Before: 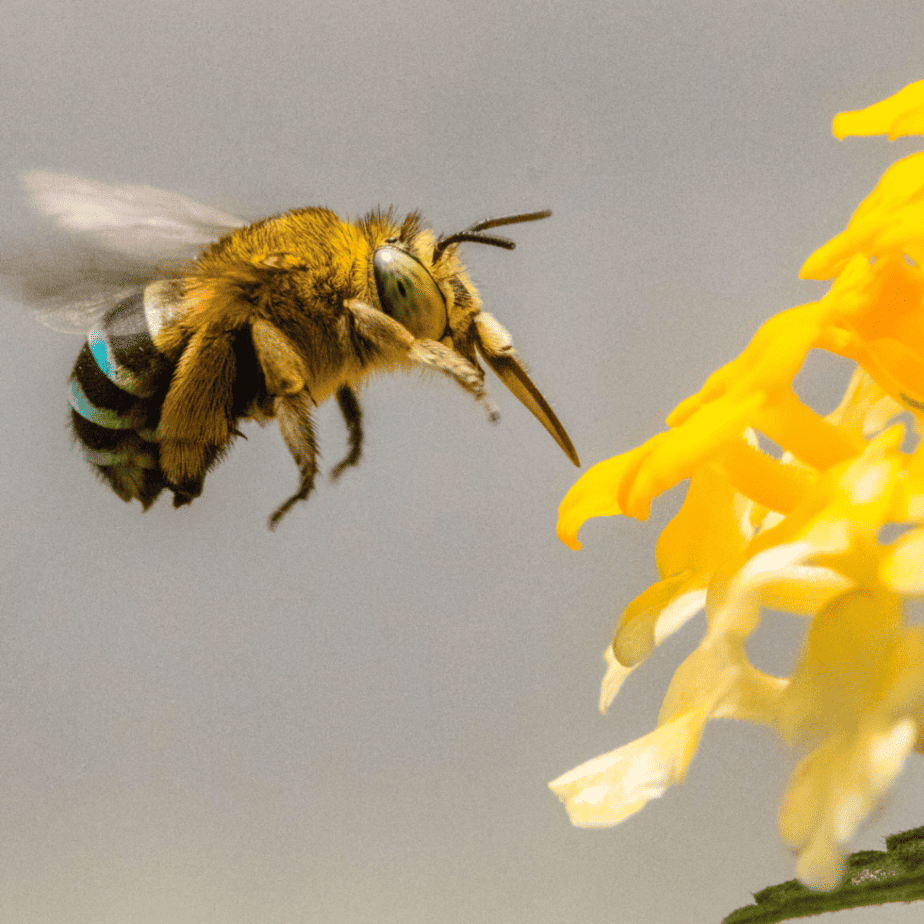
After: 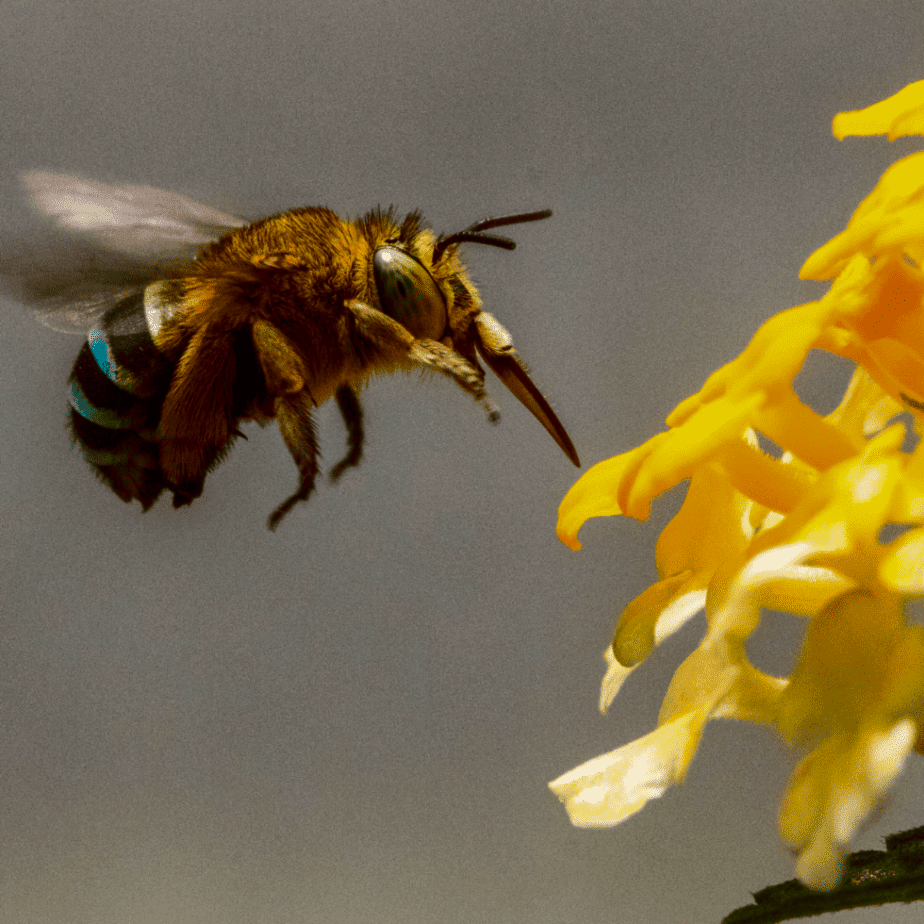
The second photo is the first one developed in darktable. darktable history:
contrast brightness saturation: contrast 0.088, brightness -0.598, saturation 0.174
